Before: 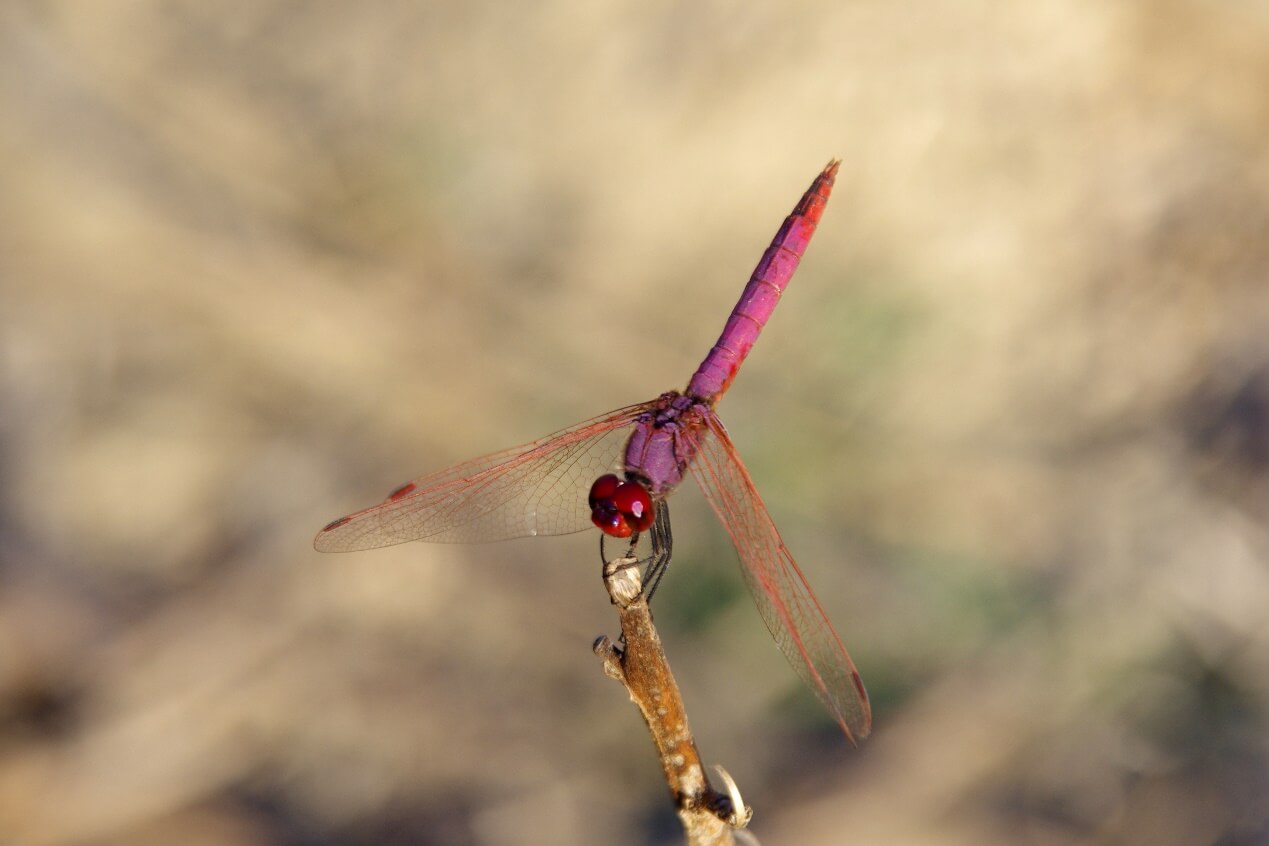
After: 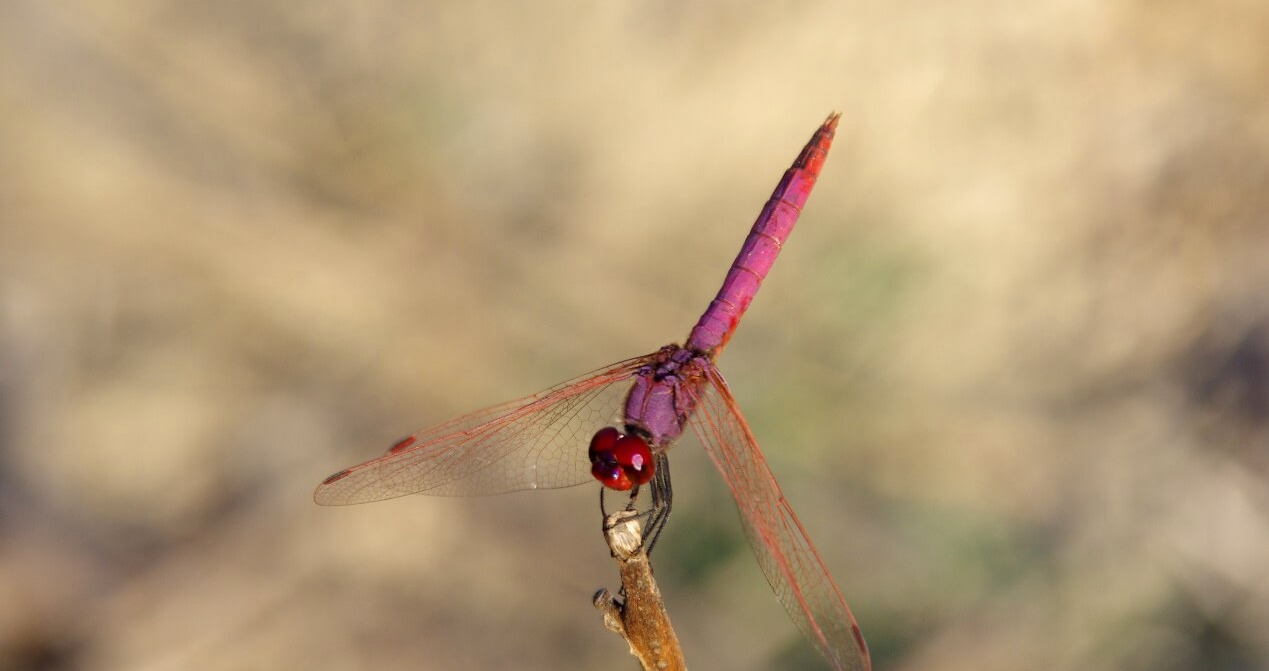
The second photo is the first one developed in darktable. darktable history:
crop and rotate: top 5.667%, bottom 14.937%
white balance: red 1.009, blue 0.985
